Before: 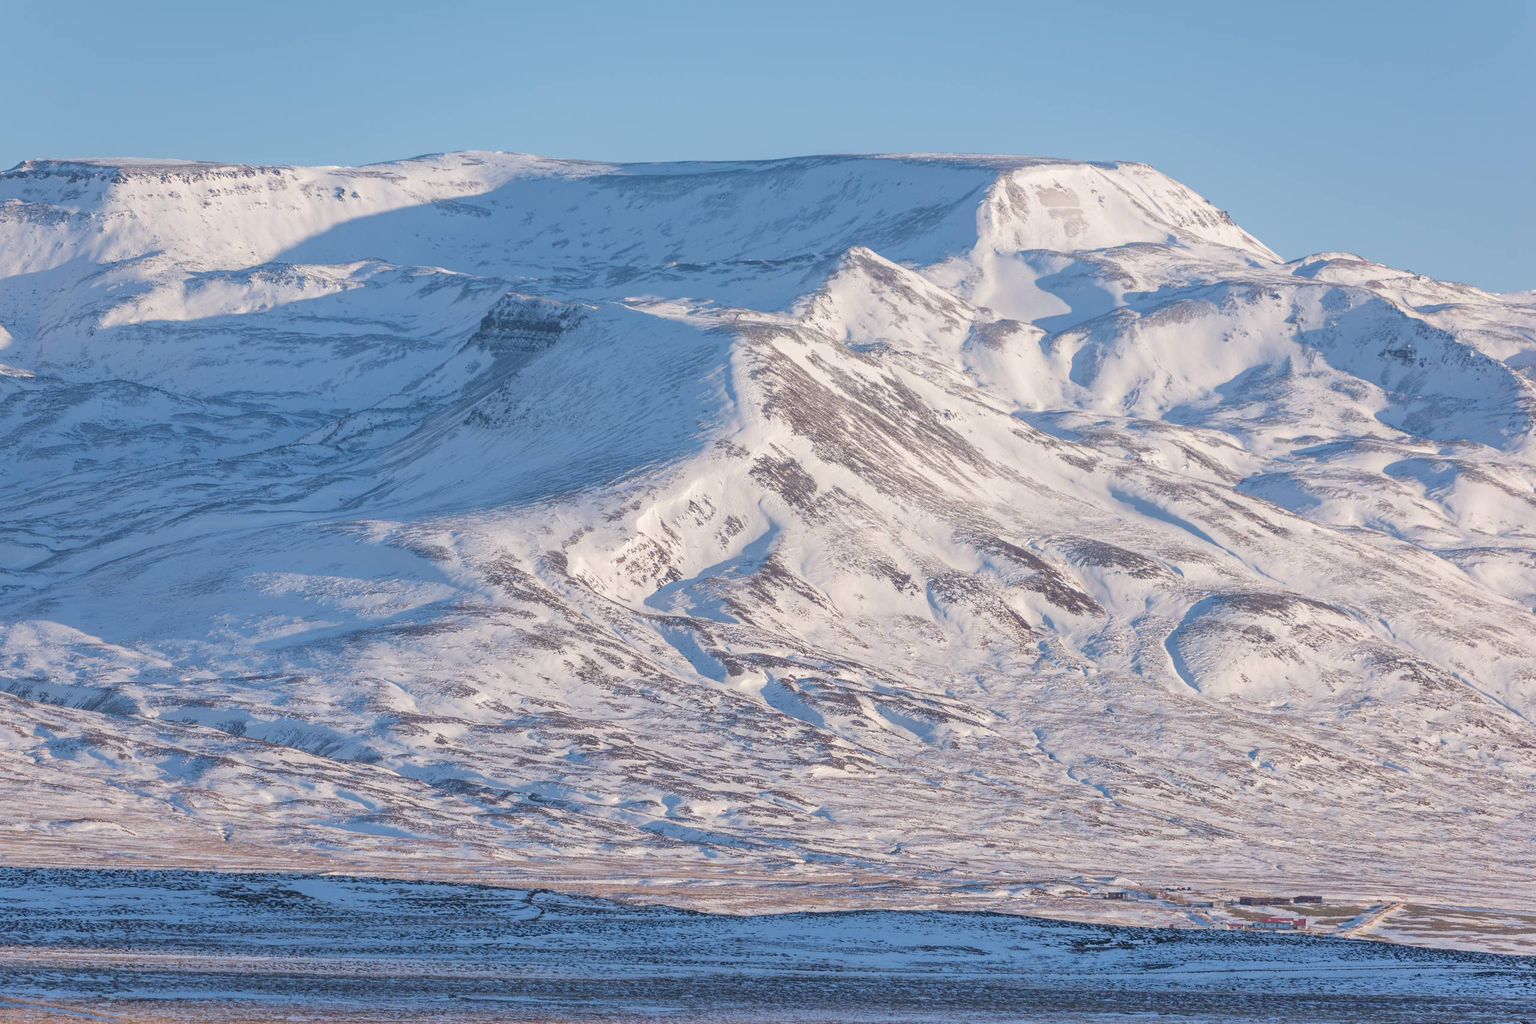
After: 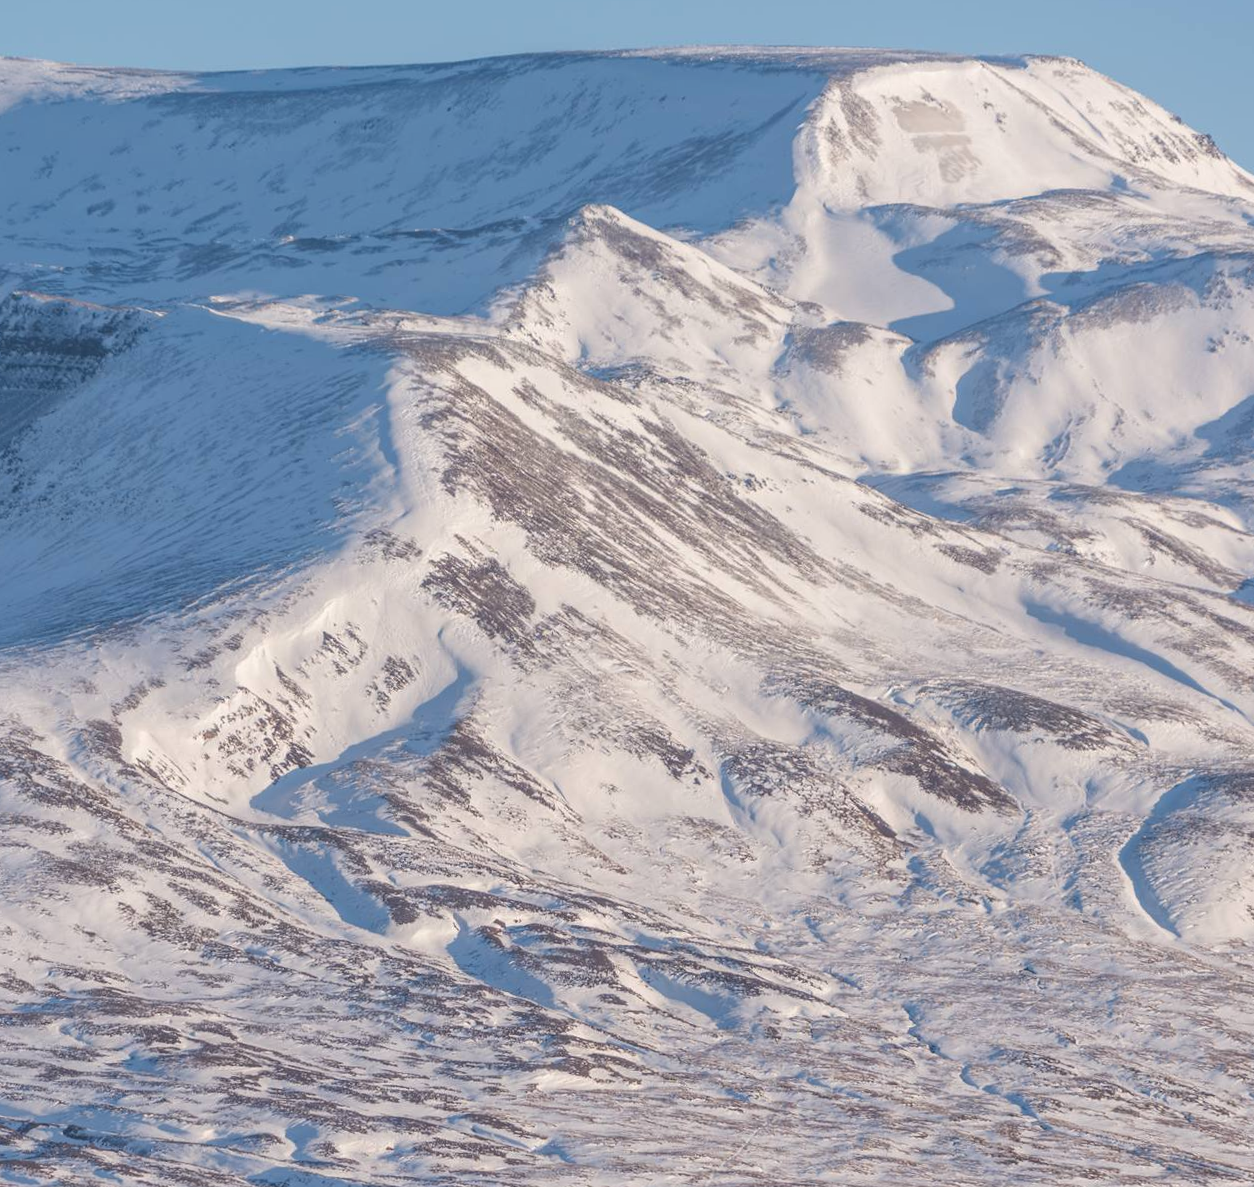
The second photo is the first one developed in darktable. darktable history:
crop: left 32.075%, top 10.976%, right 18.355%, bottom 17.596%
base curve: curves: ch0 [(0, 0) (0.303, 0.277) (1, 1)]
rotate and perspective: rotation -1°, crop left 0.011, crop right 0.989, crop top 0.025, crop bottom 0.975
